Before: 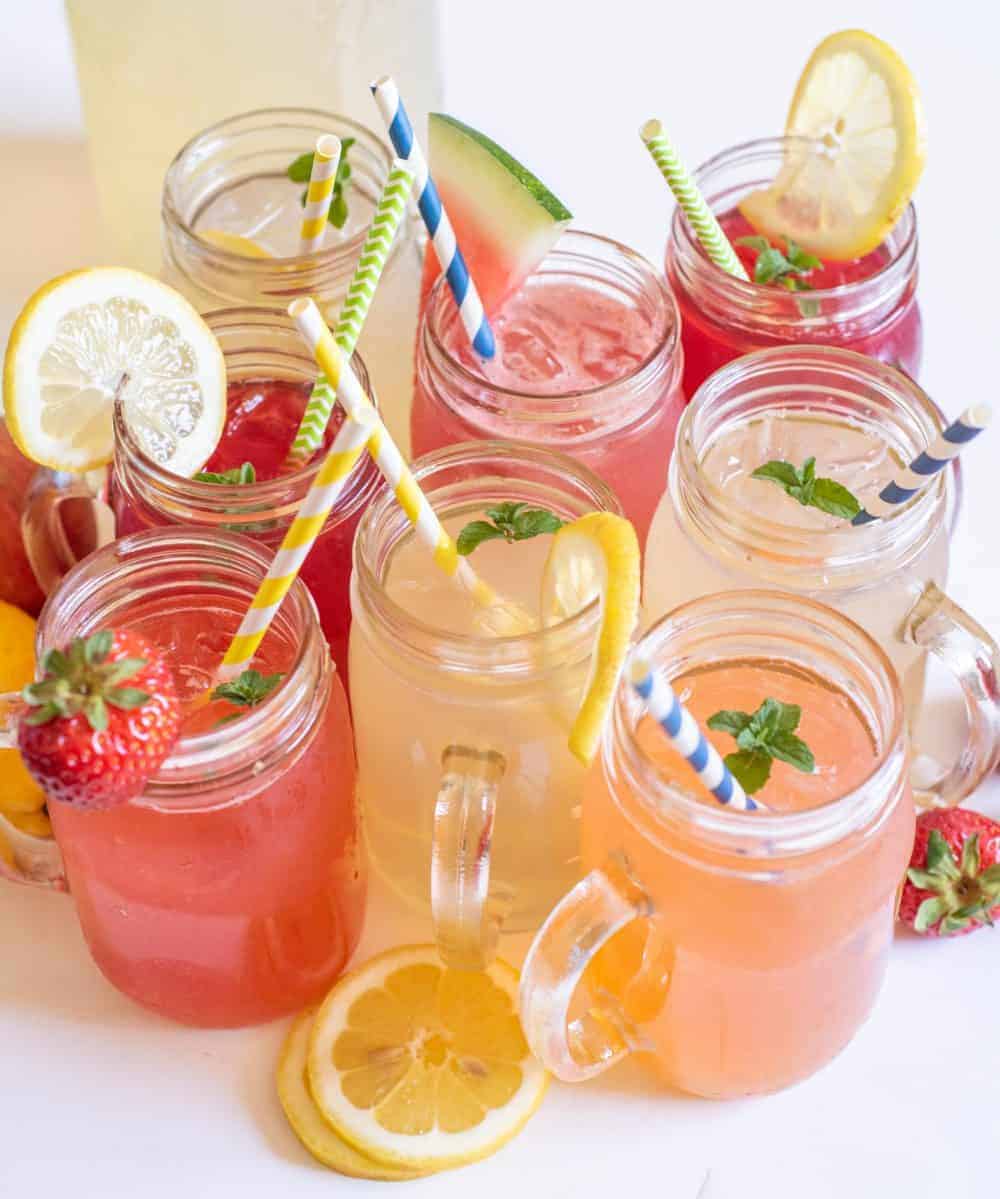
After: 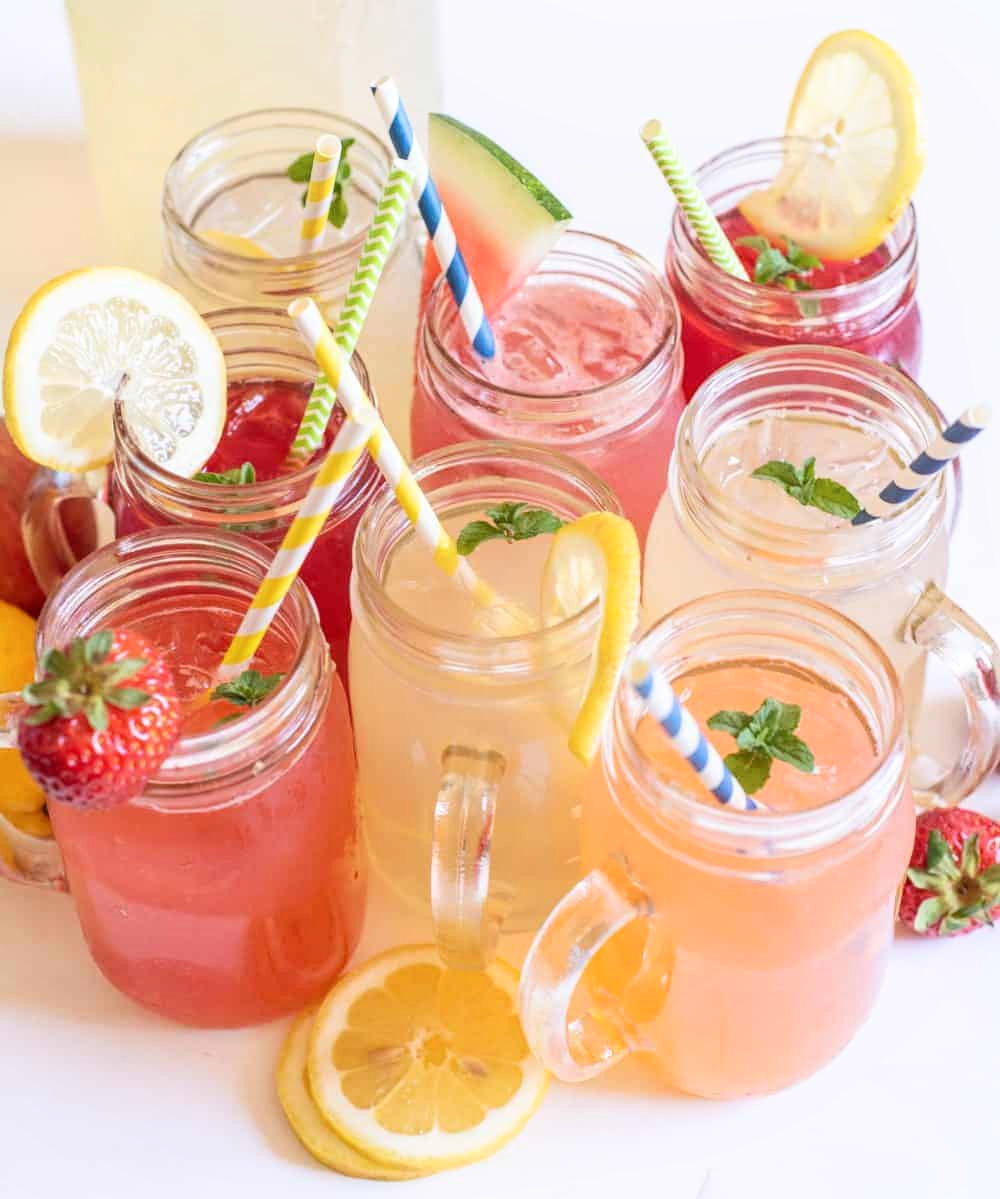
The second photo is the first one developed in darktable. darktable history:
shadows and highlights: shadows -0.704, highlights 40.84
